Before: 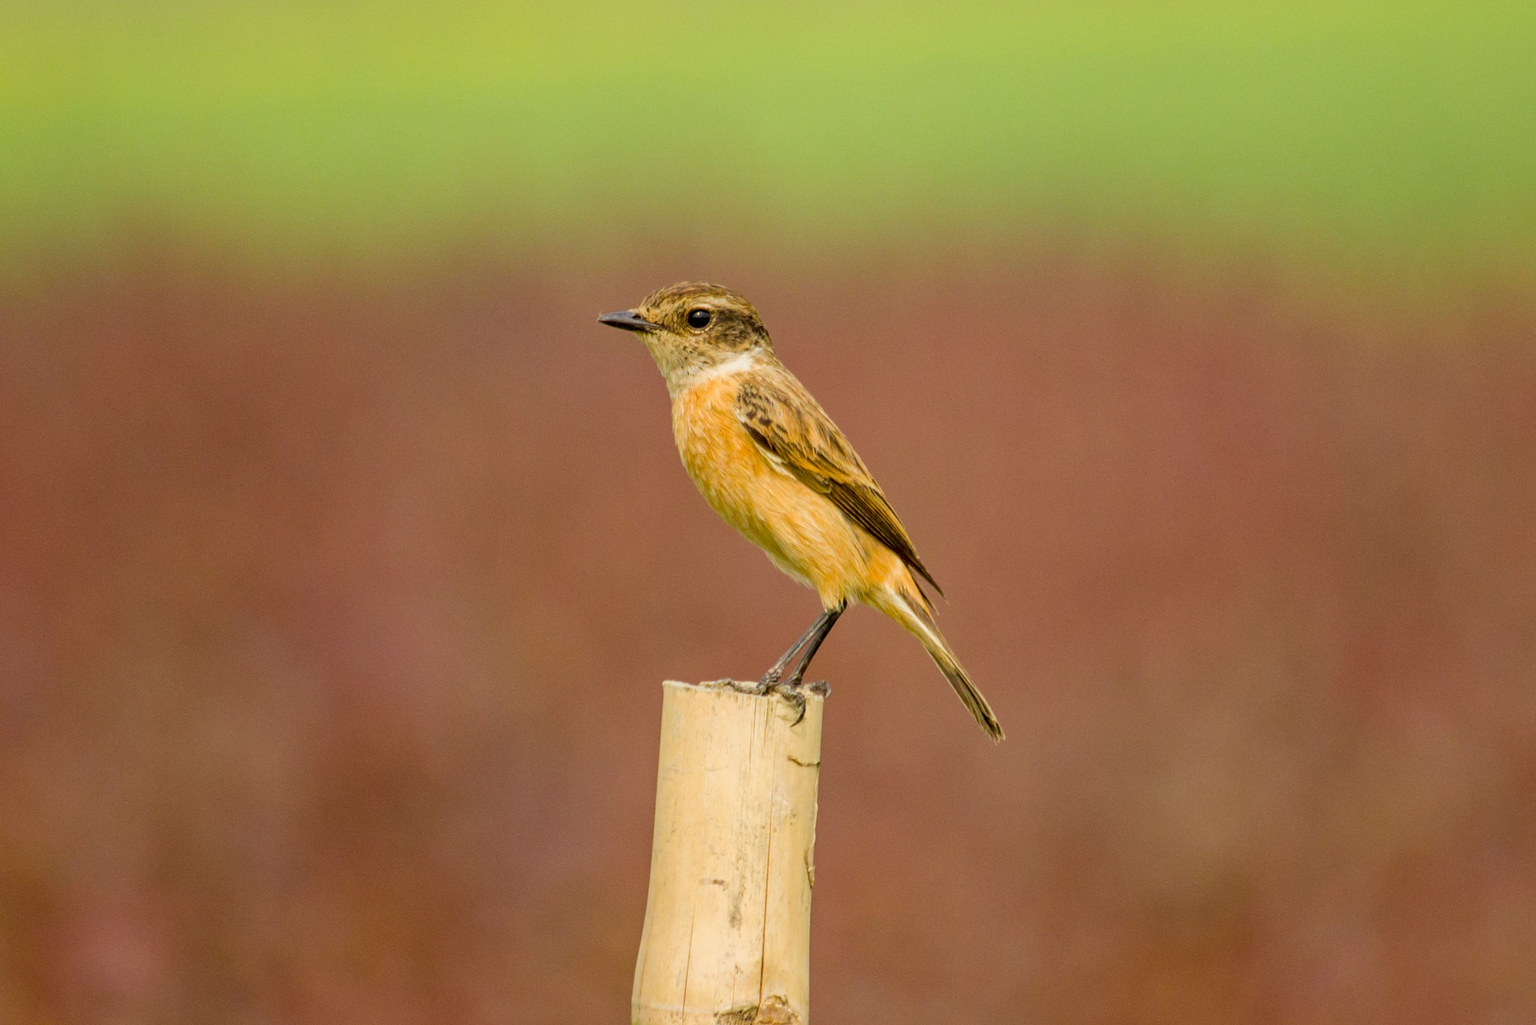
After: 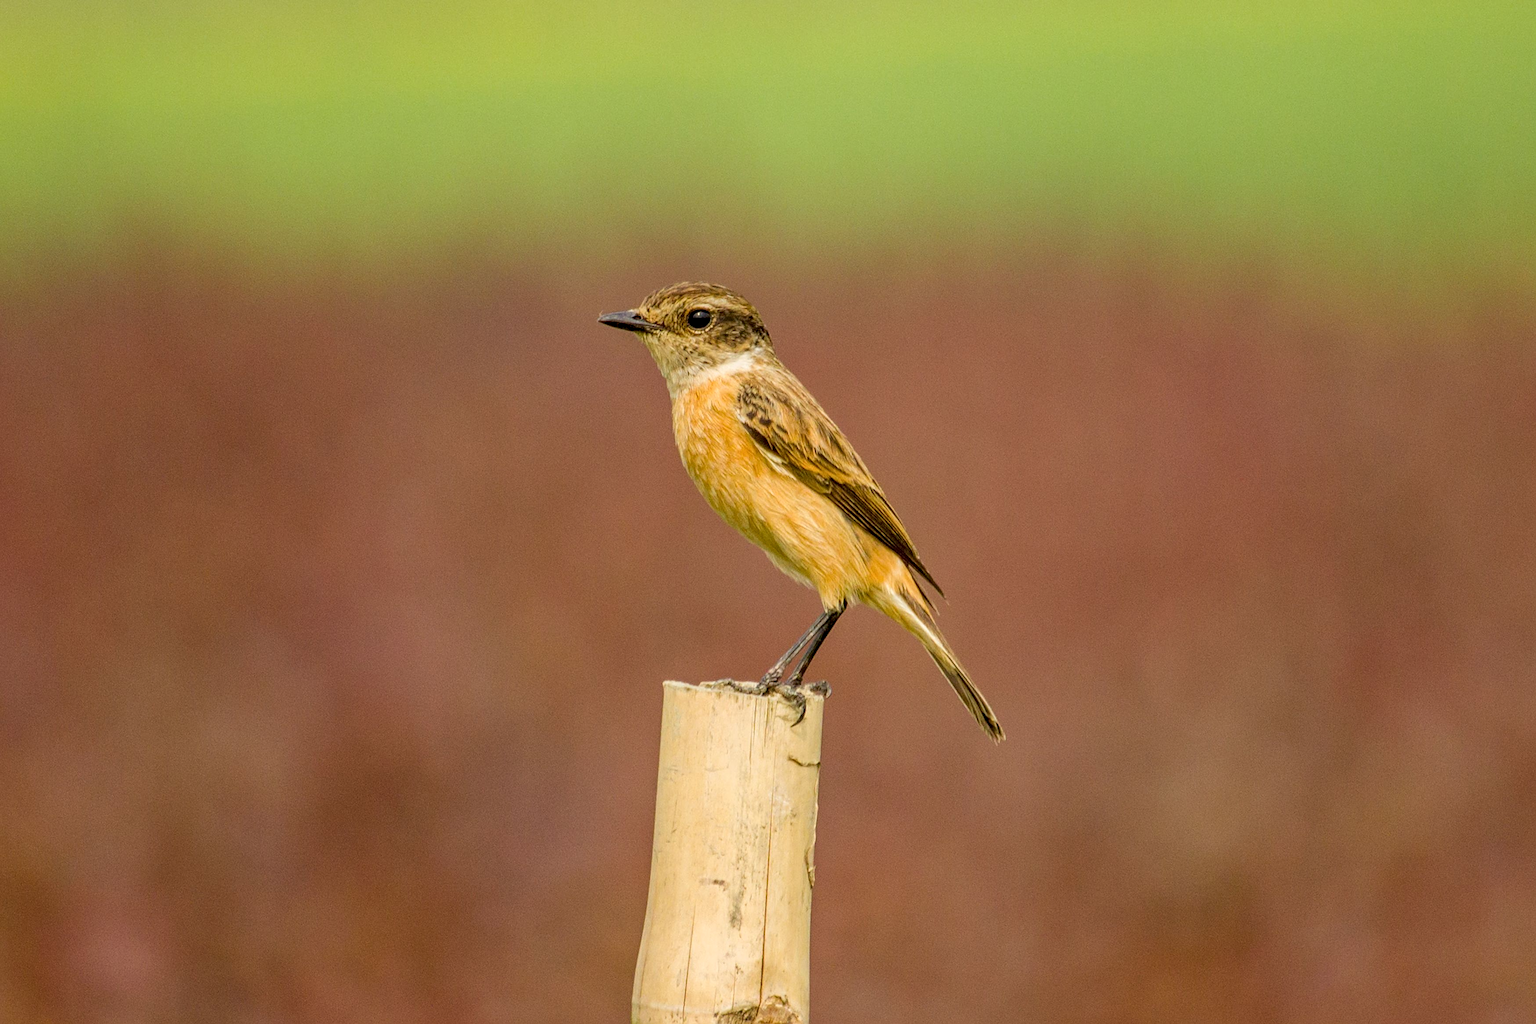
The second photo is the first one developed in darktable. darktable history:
shadows and highlights: shadows 20.52, highlights -20.61, soften with gaussian
local contrast: on, module defaults
exposure: exposure -0.043 EV, compensate highlight preservation false
sharpen: on, module defaults
